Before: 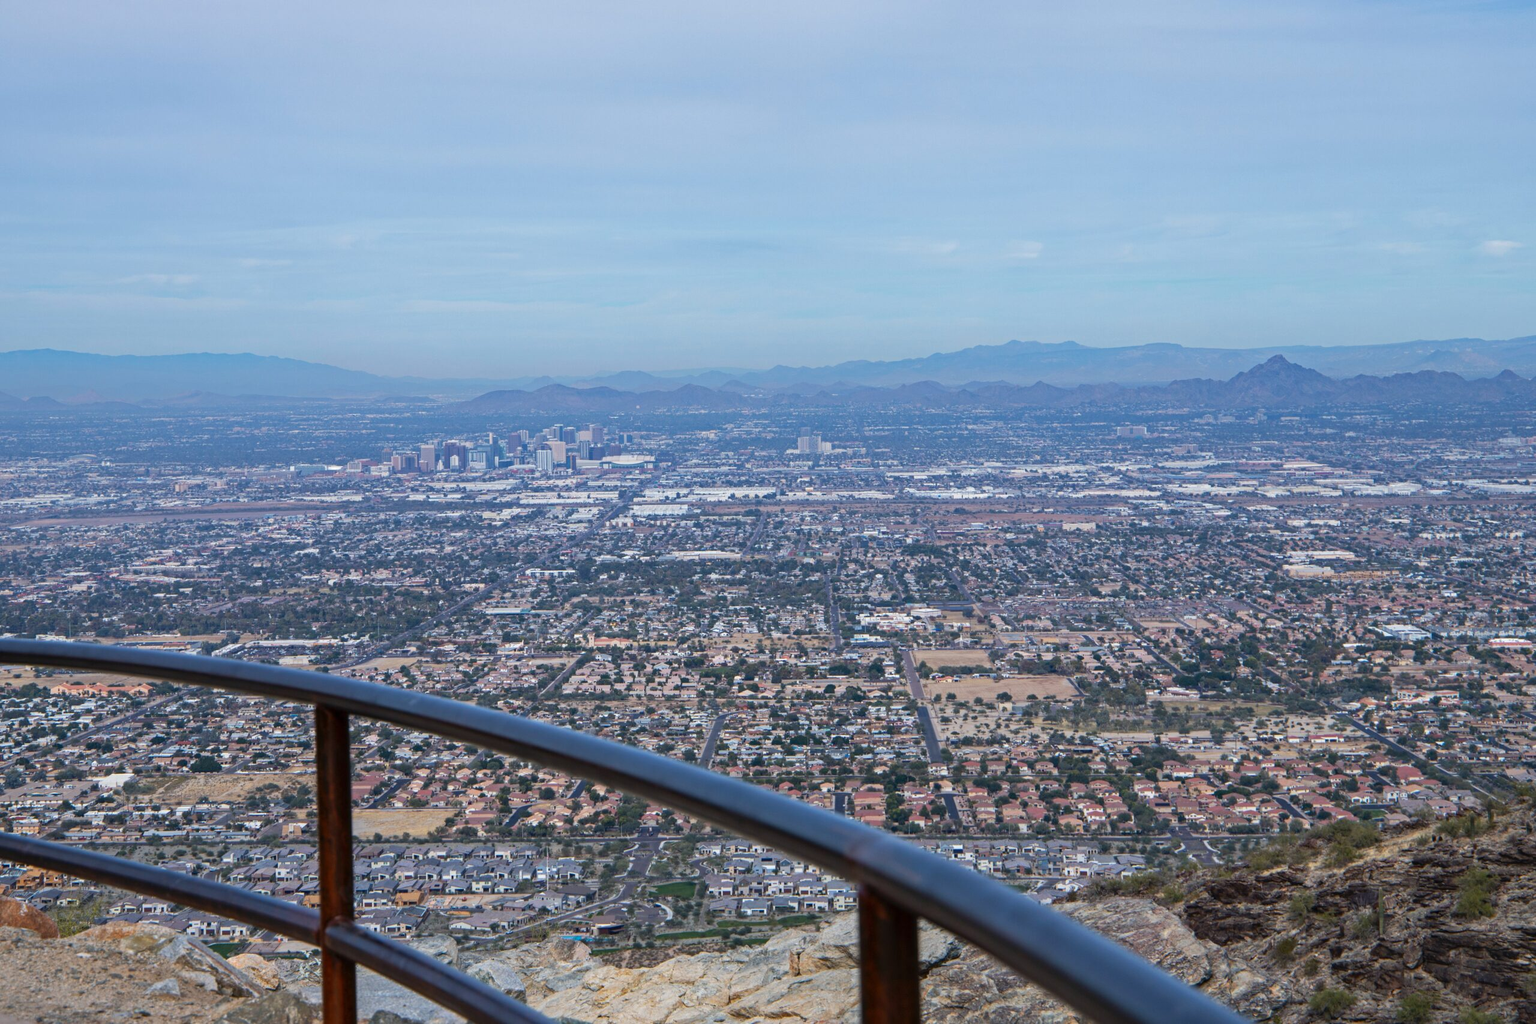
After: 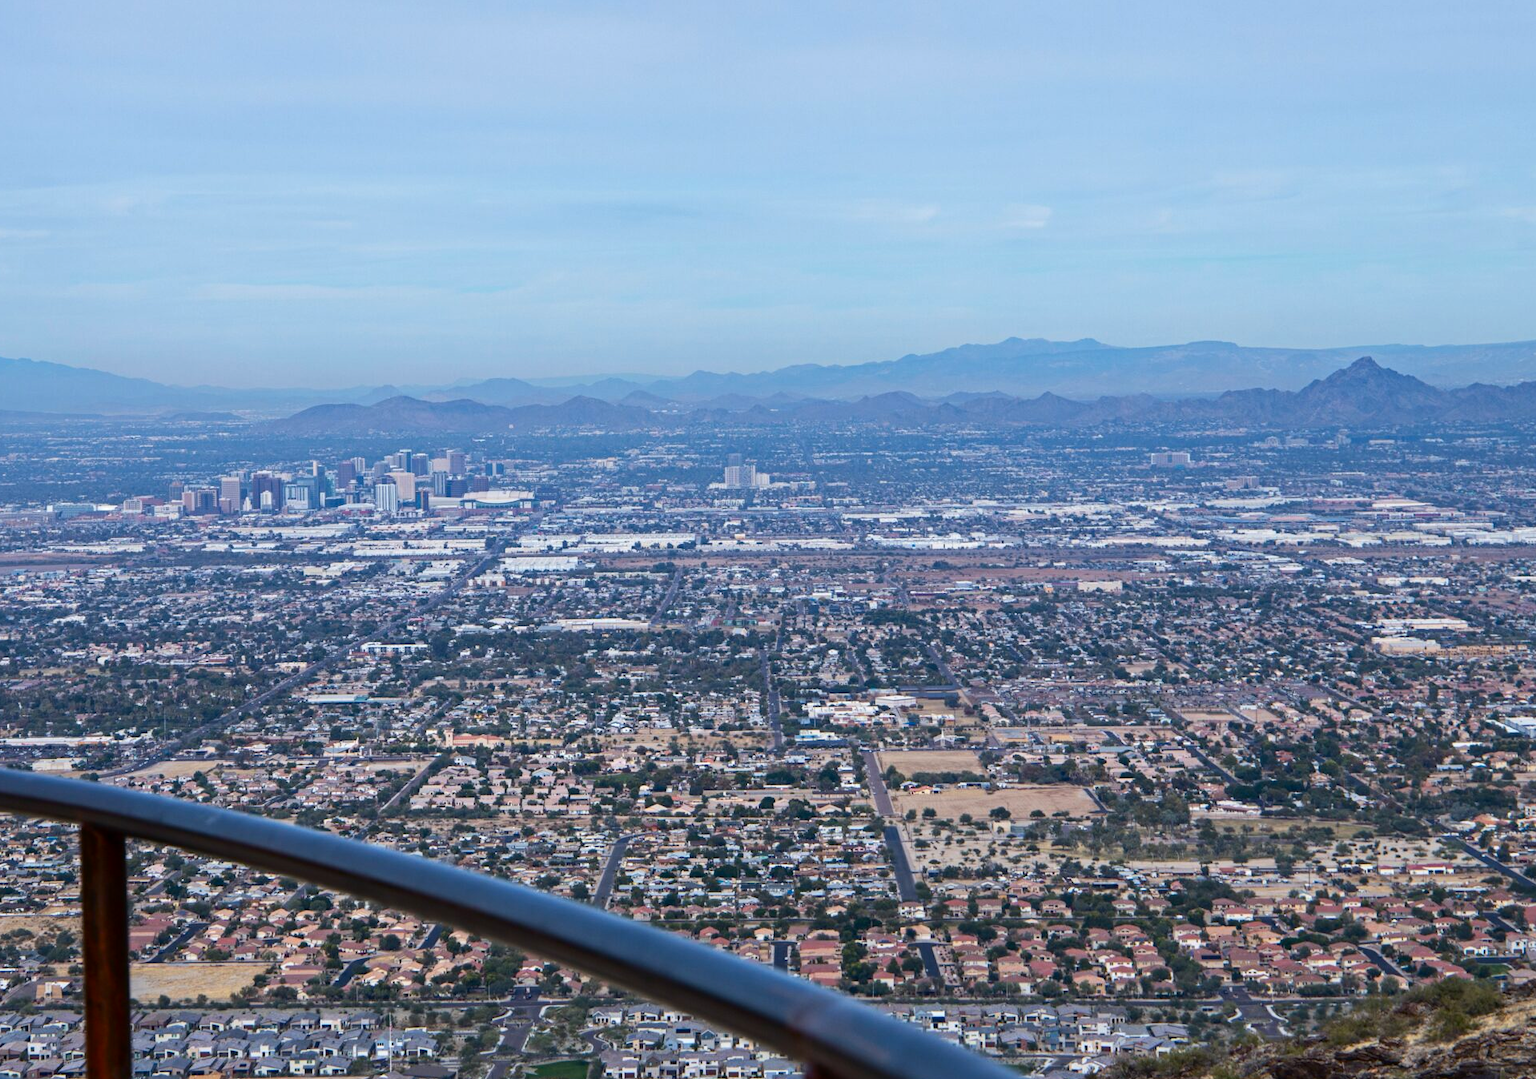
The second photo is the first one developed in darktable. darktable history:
contrast brightness saturation: contrast 0.153, brightness -0.015, saturation 0.105
crop: left 16.606%, top 8.587%, right 8.435%, bottom 12.419%
